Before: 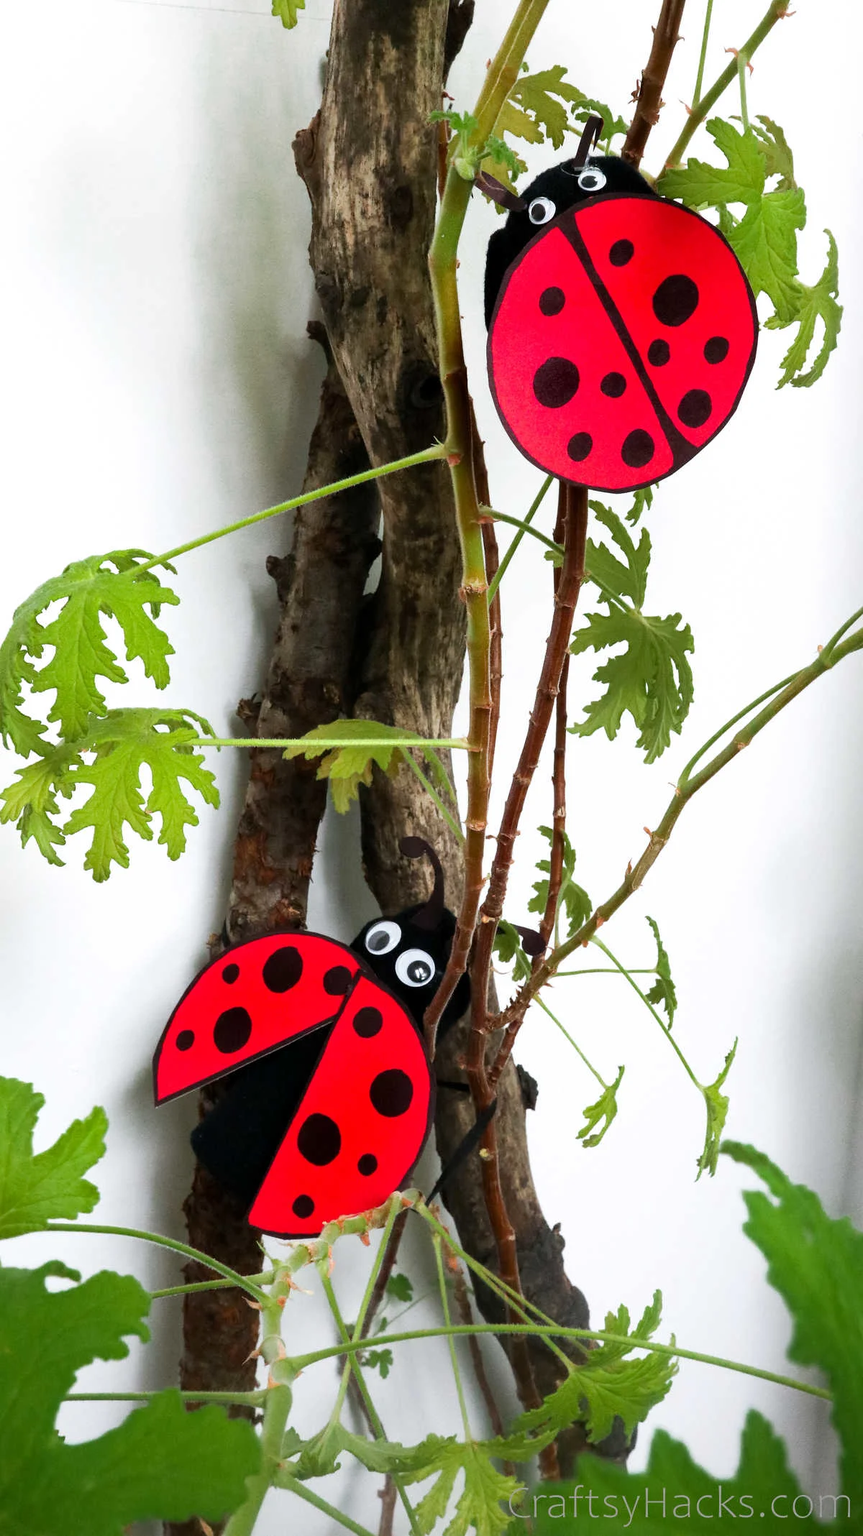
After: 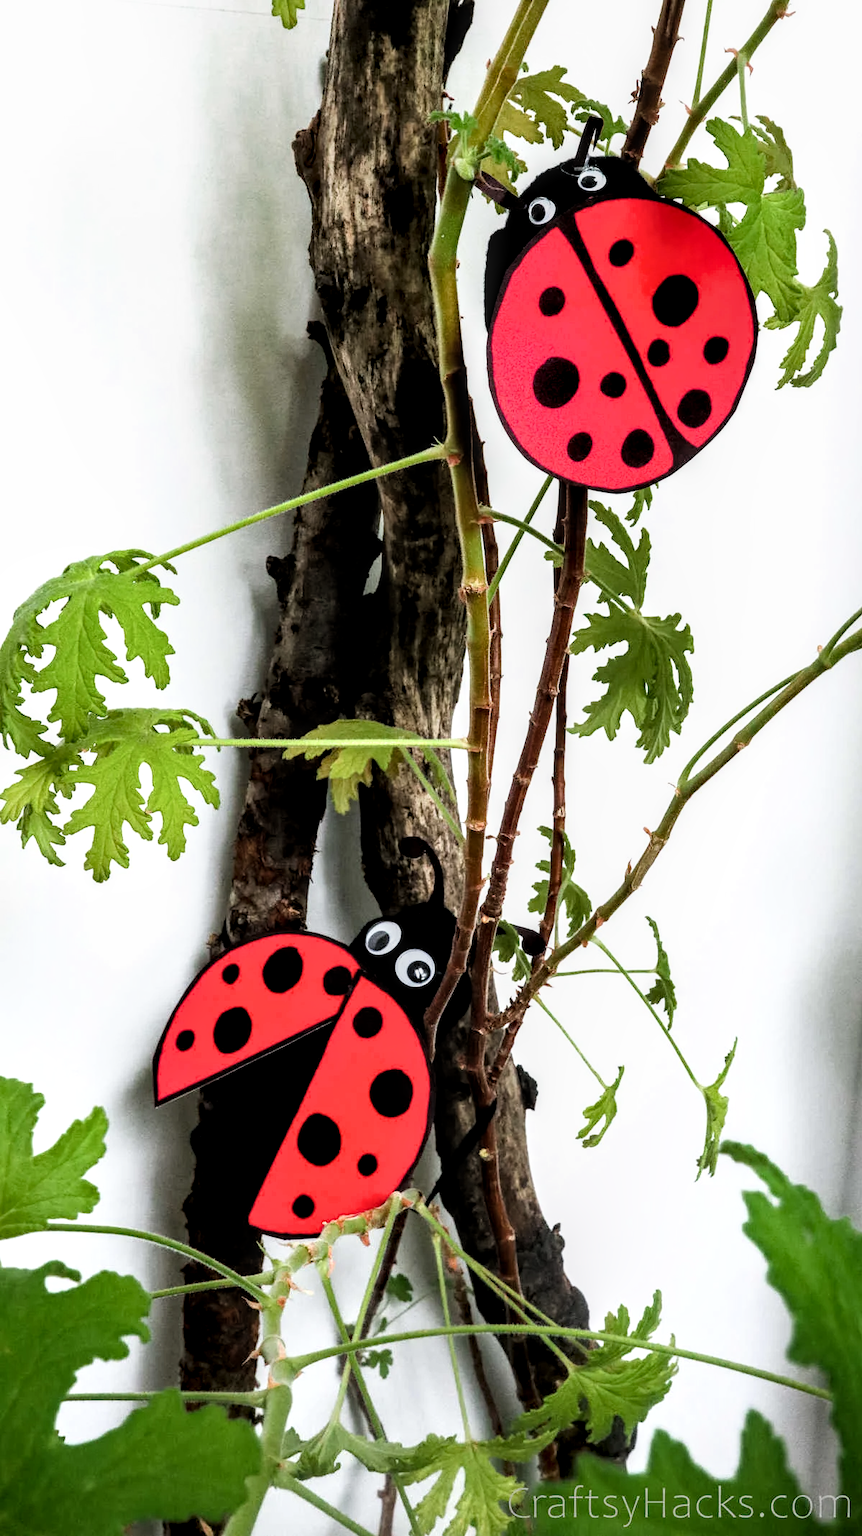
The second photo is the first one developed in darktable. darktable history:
local contrast: highlights 43%, shadows 59%, detail 136%, midtone range 0.521
filmic rgb: black relative exposure -8.71 EV, white relative exposure 2.71 EV, threshold 5.98 EV, target black luminance 0%, hardness 6.27, latitude 76.59%, contrast 1.329, shadows ↔ highlights balance -0.344%, enable highlight reconstruction true
